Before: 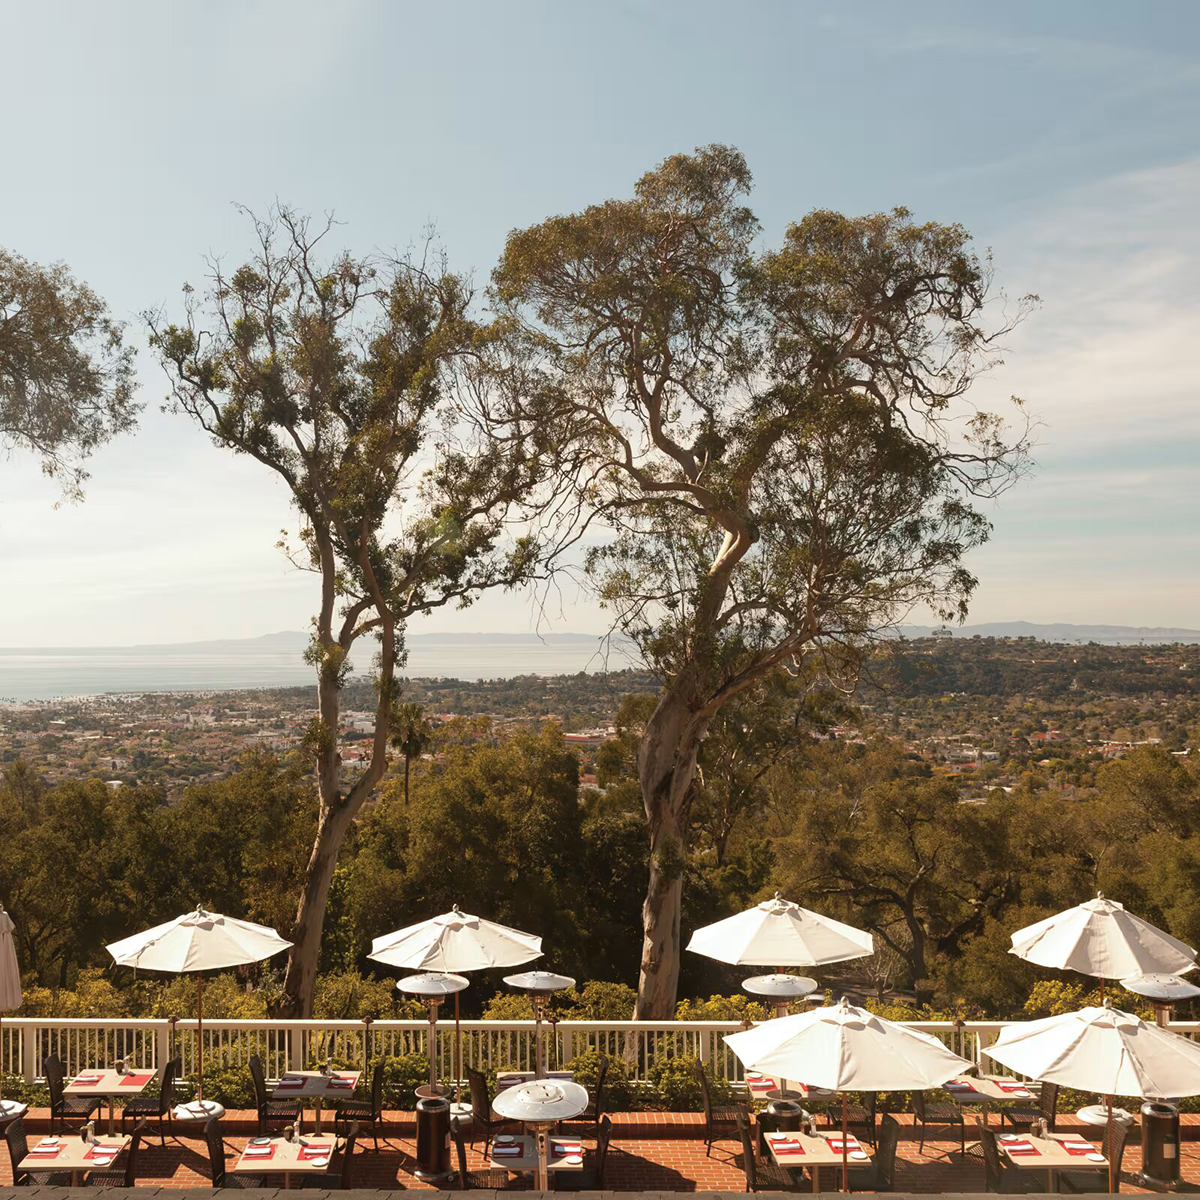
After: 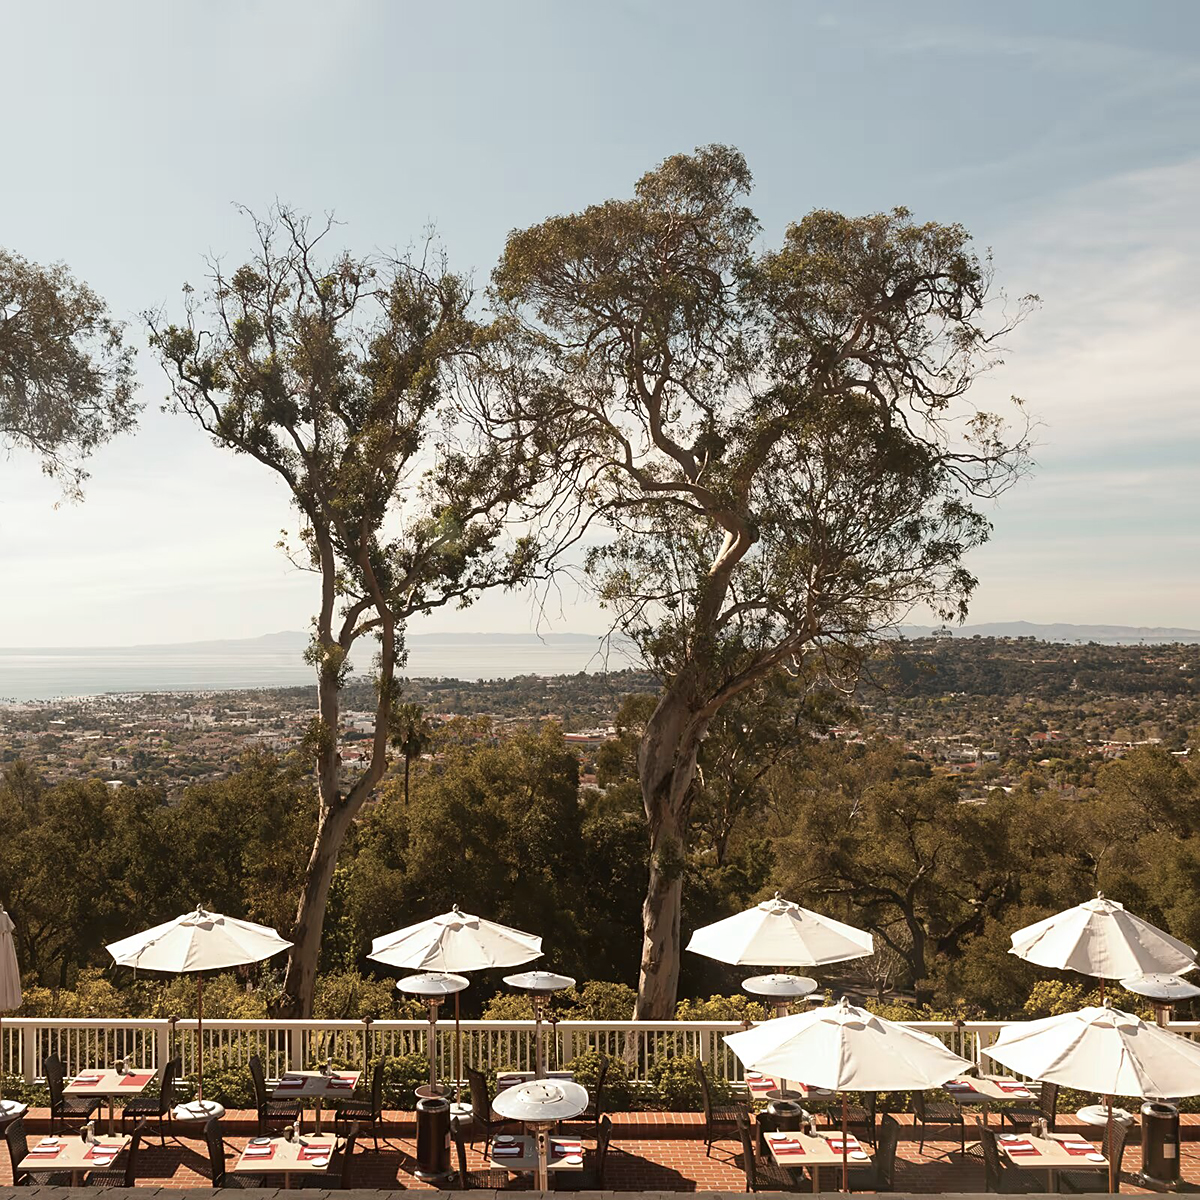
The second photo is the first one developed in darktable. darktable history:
sharpen: radius 1.864, amount 0.398, threshold 1.271
color zones: curves: ch0 [(0, 0.5) (0.143, 0.5) (0.286, 0.5) (0.429, 0.5) (0.571, 0.5) (0.714, 0.476) (0.857, 0.5) (1, 0.5)]; ch2 [(0, 0.5) (0.143, 0.5) (0.286, 0.5) (0.429, 0.5) (0.571, 0.5) (0.714, 0.487) (0.857, 0.5) (1, 0.5)]
contrast brightness saturation: contrast 0.11, saturation -0.17
